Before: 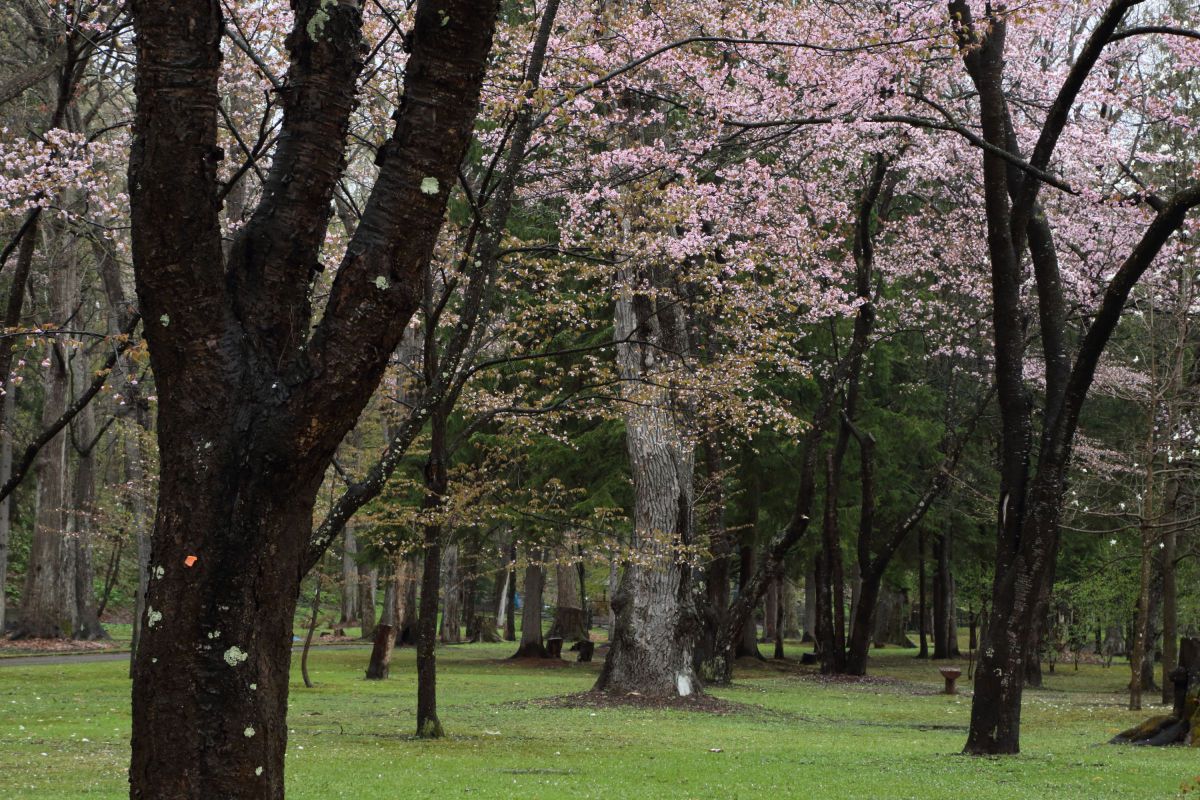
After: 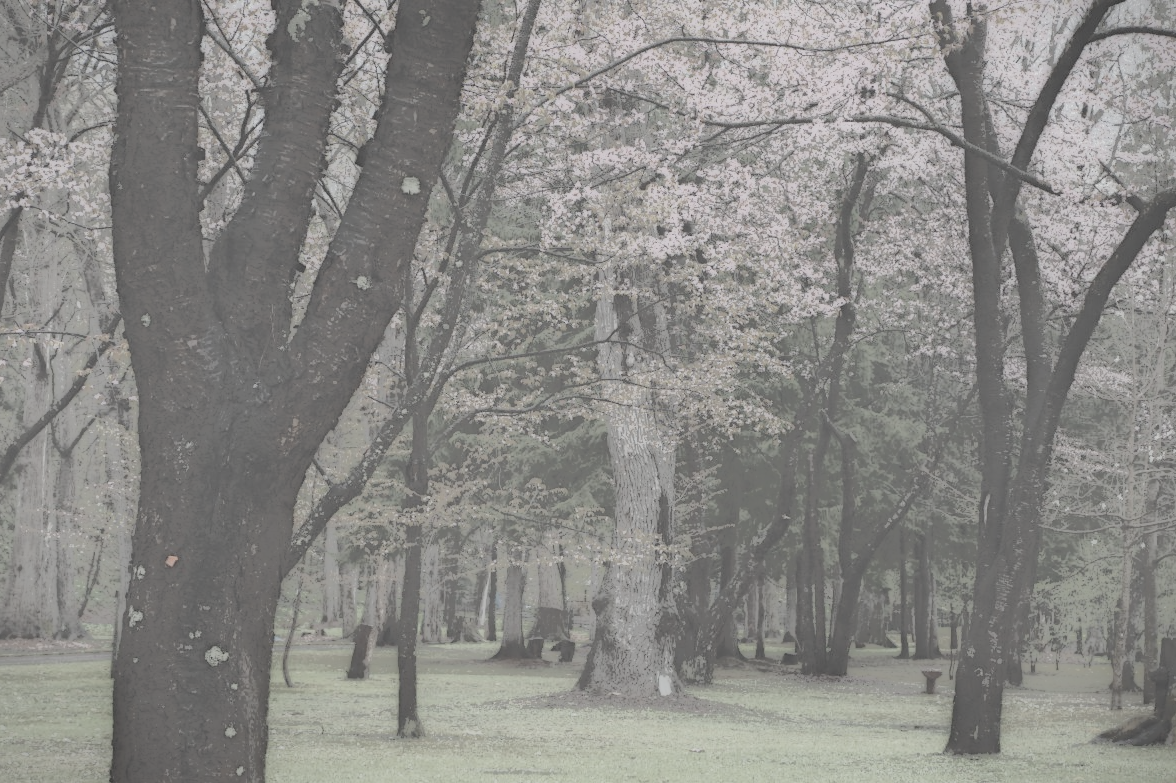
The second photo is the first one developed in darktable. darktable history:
crop: left 1.651%, right 0.266%, bottom 2.016%
vignetting: fall-off start 97.17%, saturation 0, width/height ratio 1.179
contrast brightness saturation: contrast -0.3, brightness 0.739, saturation -0.79
local contrast: highlights 0%, shadows 219%, detail 164%, midtone range 0.002
shadows and highlights: shadows -9.44, white point adjustment 1.42, highlights 8.6
